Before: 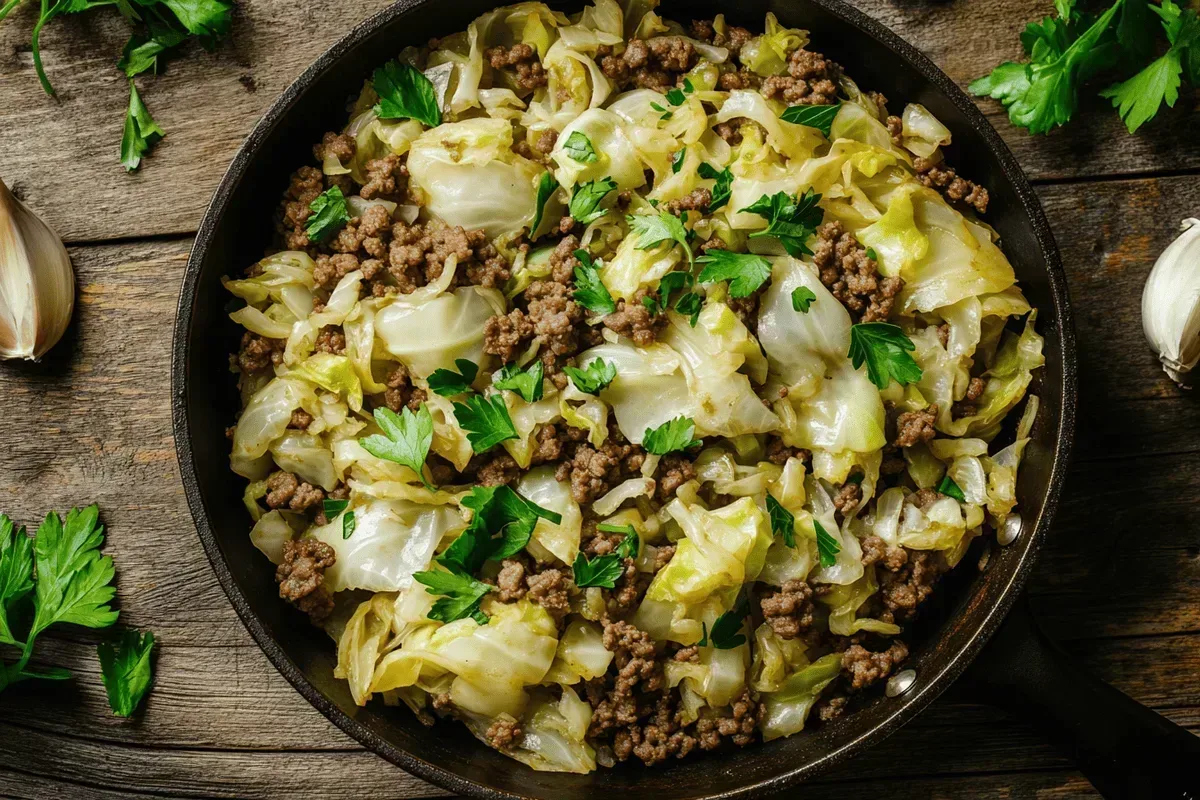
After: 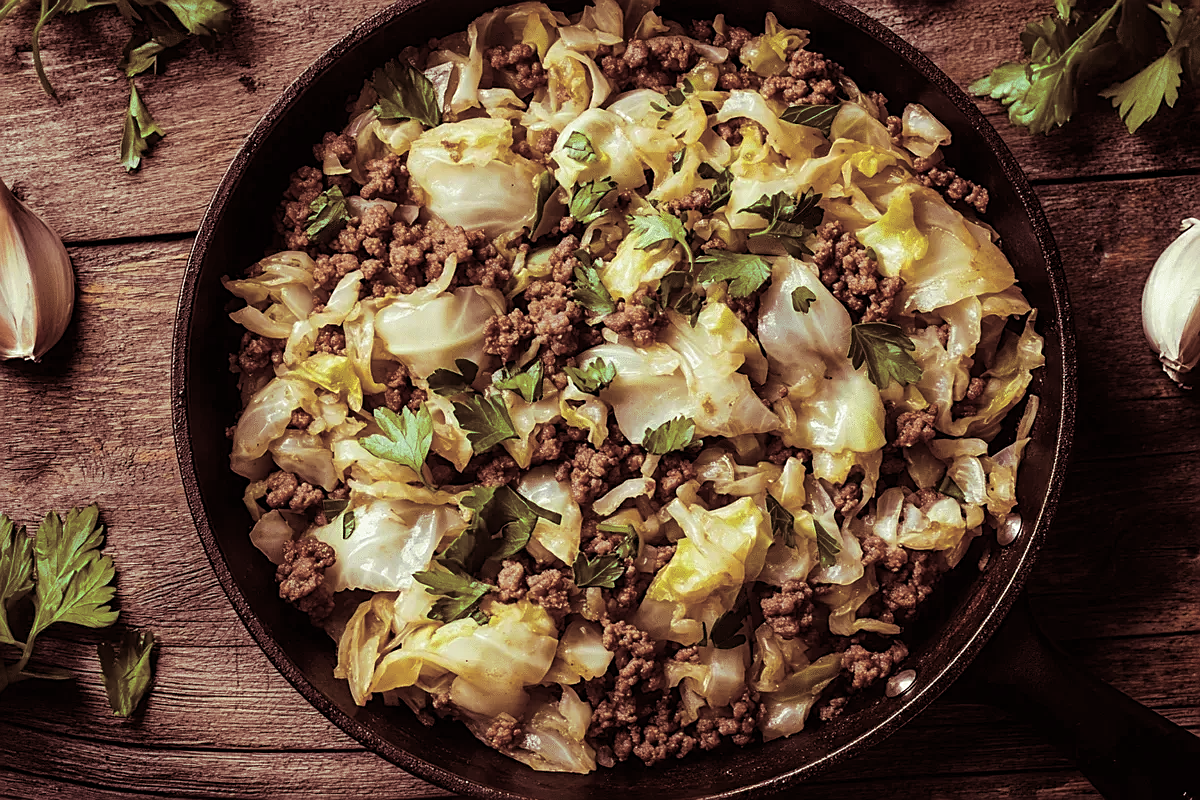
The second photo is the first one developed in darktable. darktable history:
sharpen: on, module defaults
split-toning: compress 20%
